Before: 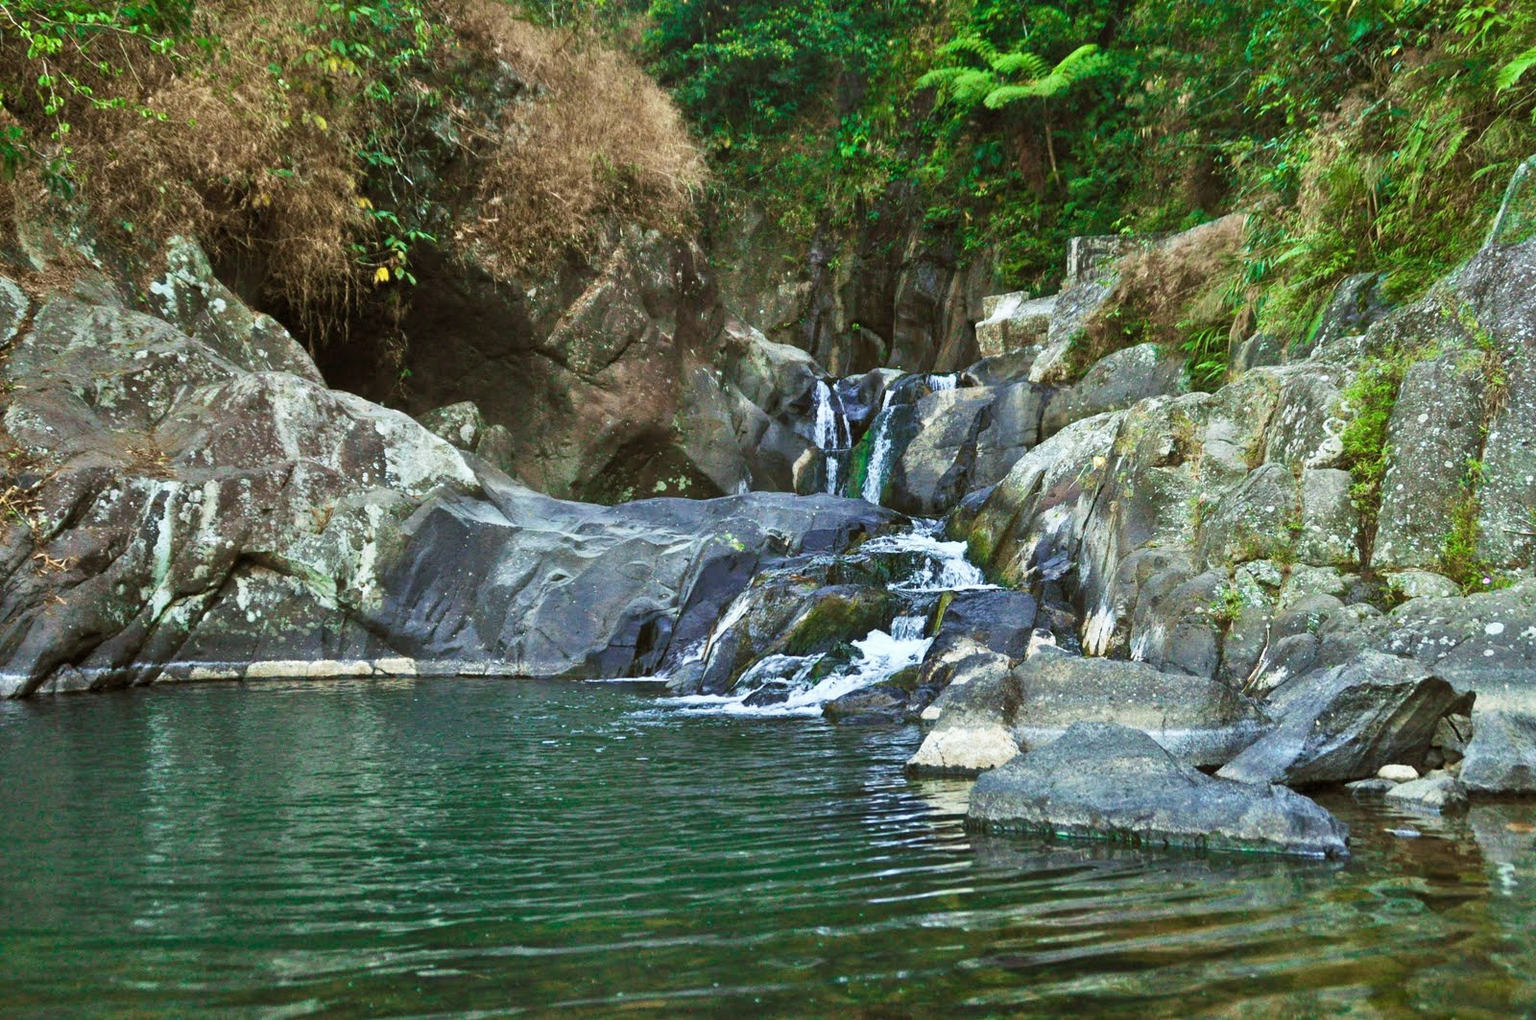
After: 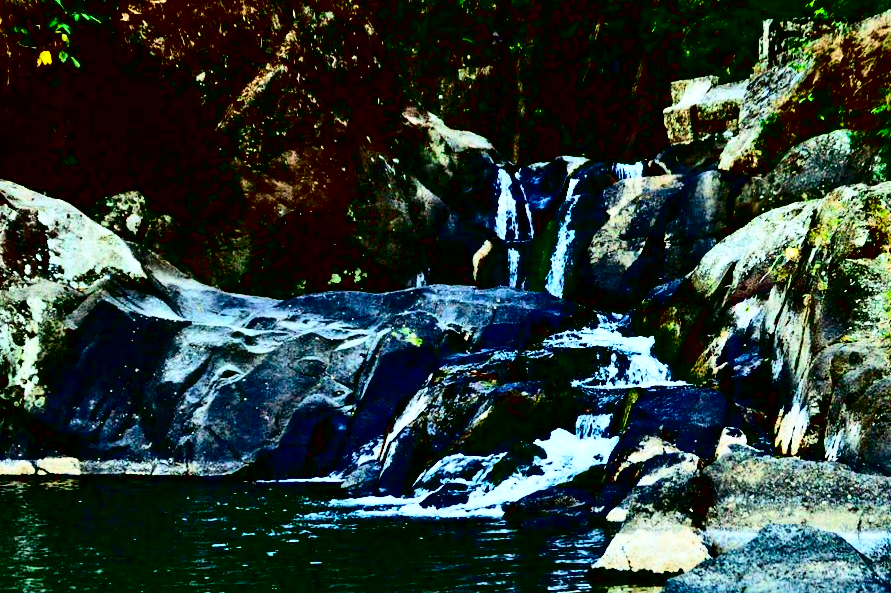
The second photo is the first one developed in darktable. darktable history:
crop and rotate: left 22.096%, top 21.597%, right 22.158%, bottom 22.583%
contrast brightness saturation: contrast 0.778, brightness -0.987, saturation 0.986
